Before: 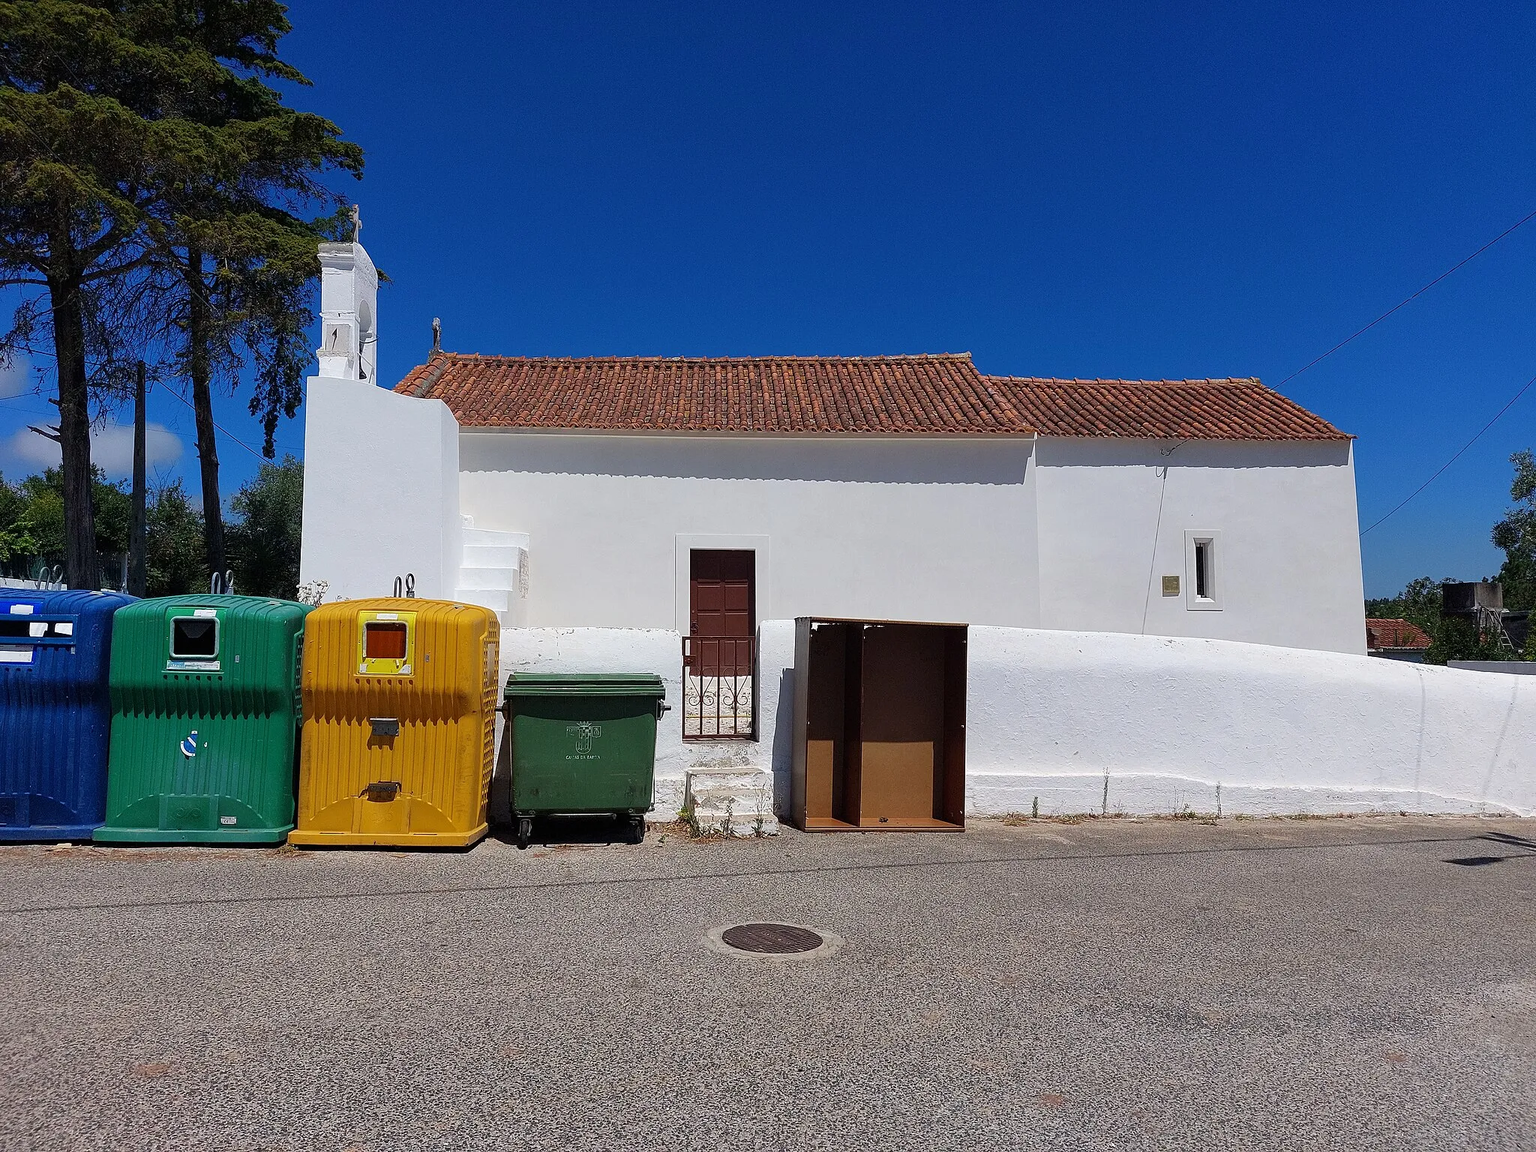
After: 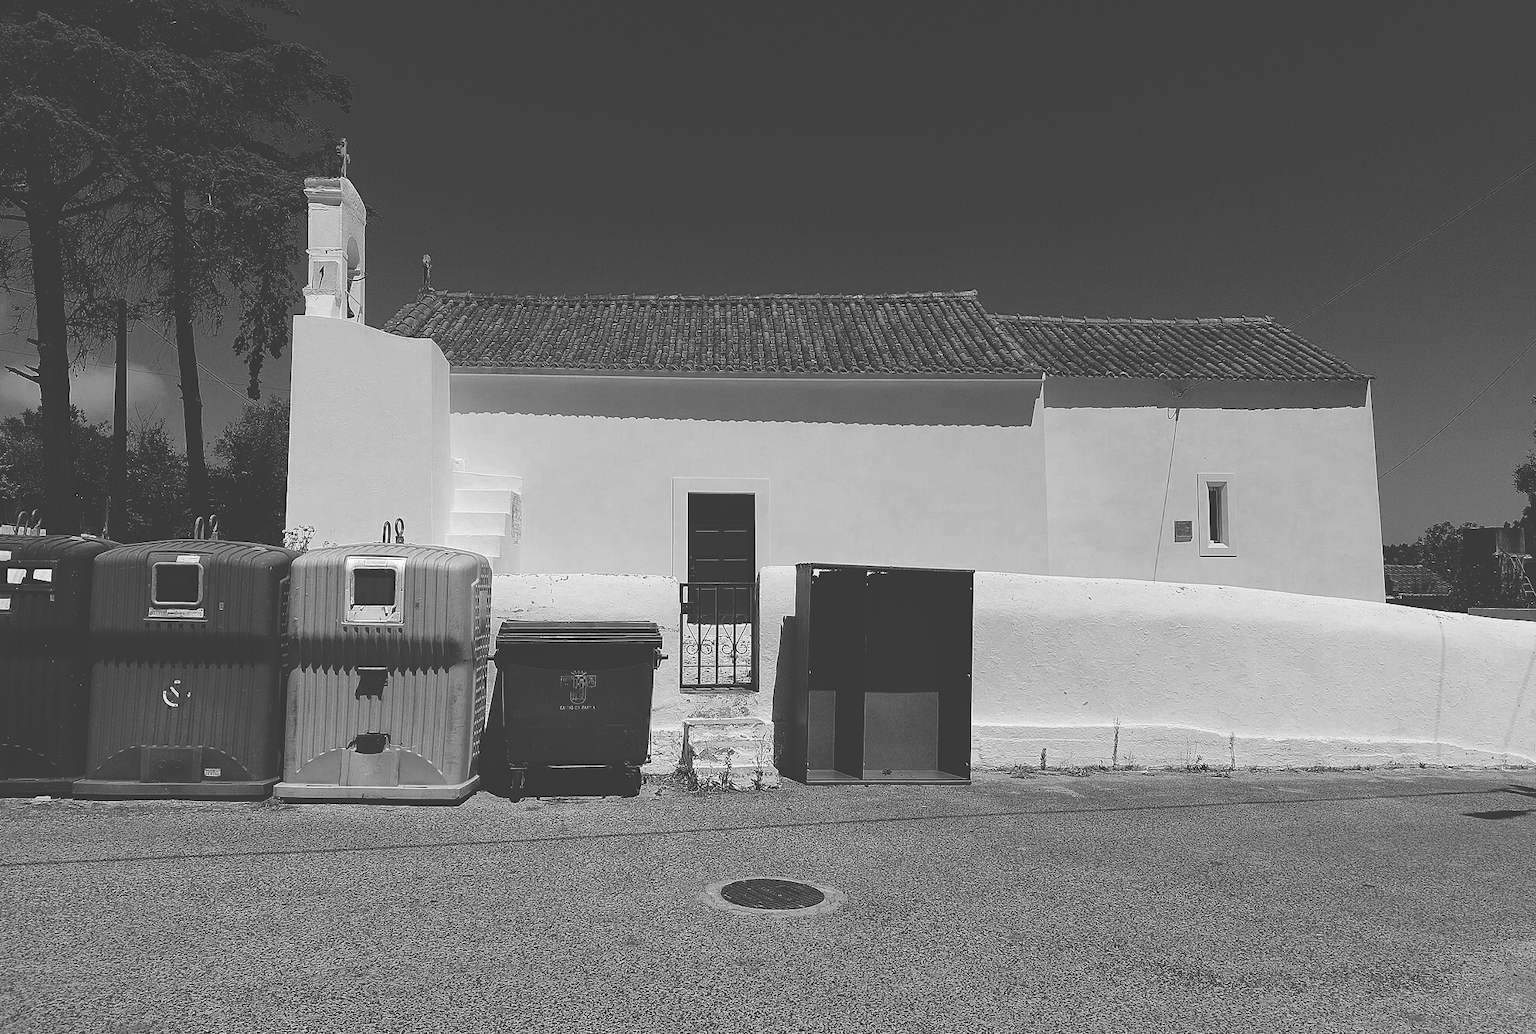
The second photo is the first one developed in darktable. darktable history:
contrast brightness saturation: brightness 0.18, saturation -0.5
color zones: curves: ch0 [(0.004, 0.305) (0.261, 0.623) (0.389, 0.399) (0.708, 0.571) (0.947, 0.34)]; ch1 [(0.025, 0.645) (0.229, 0.584) (0.326, 0.551) (0.484, 0.262) (0.757, 0.643)]
base curve: curves: ch0 [(0, 0.02) (0.083, 0.036) (1, 1)], preserve colors none
monochrome: a -92.57, b 58.91
crop: left 1.507%, top 6.147%, right 1.379%, bottom 6.637%
white balance: red 1.045, blue 0.932
